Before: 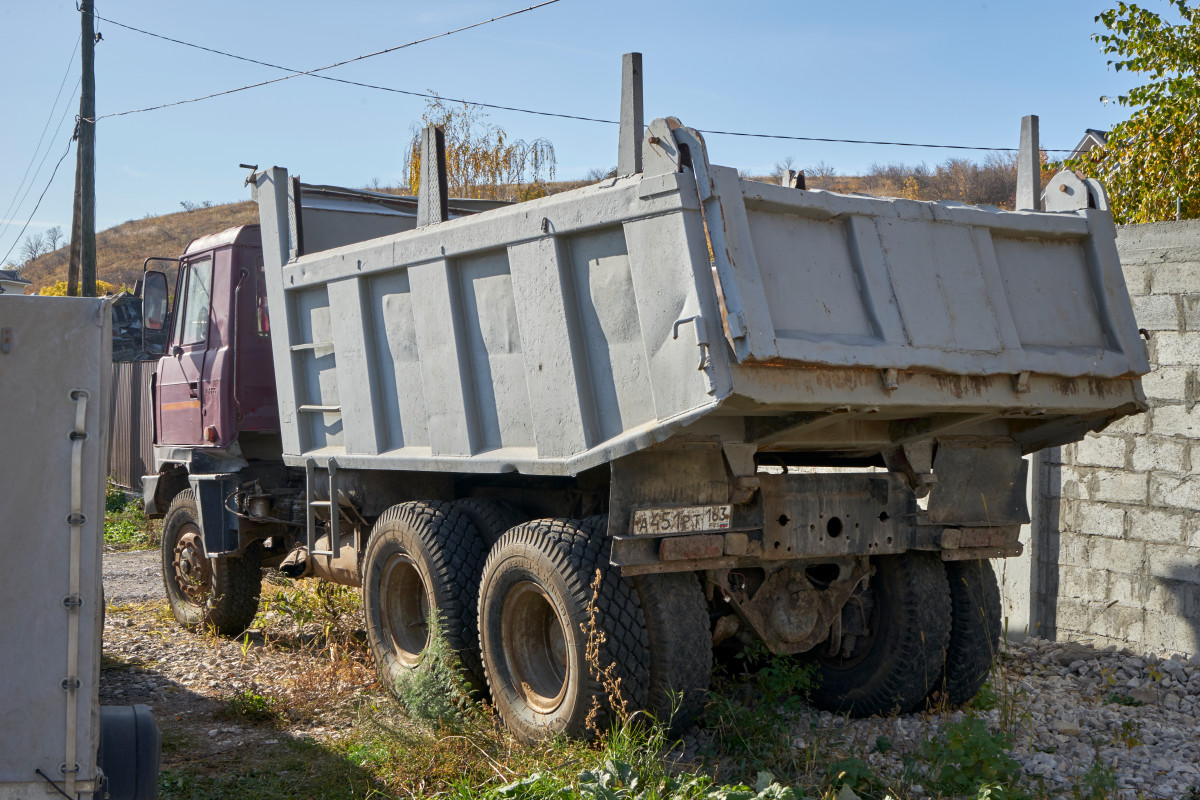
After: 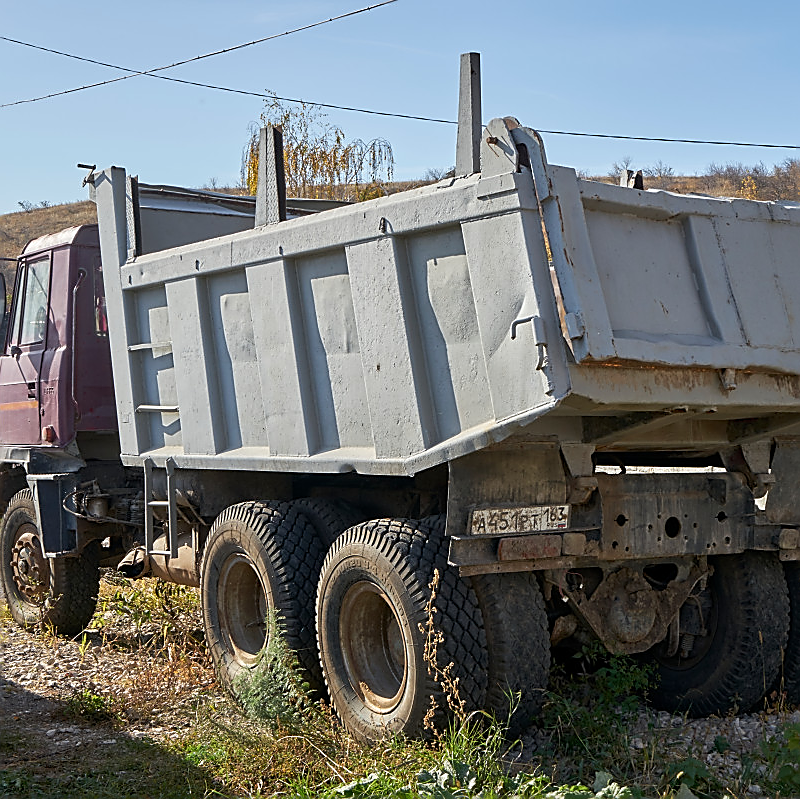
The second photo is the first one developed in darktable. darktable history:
sharpen: radius 1.4, amount 1.25, threshold 0.7
crop and rotate: left 13.537%, right 19.796%
